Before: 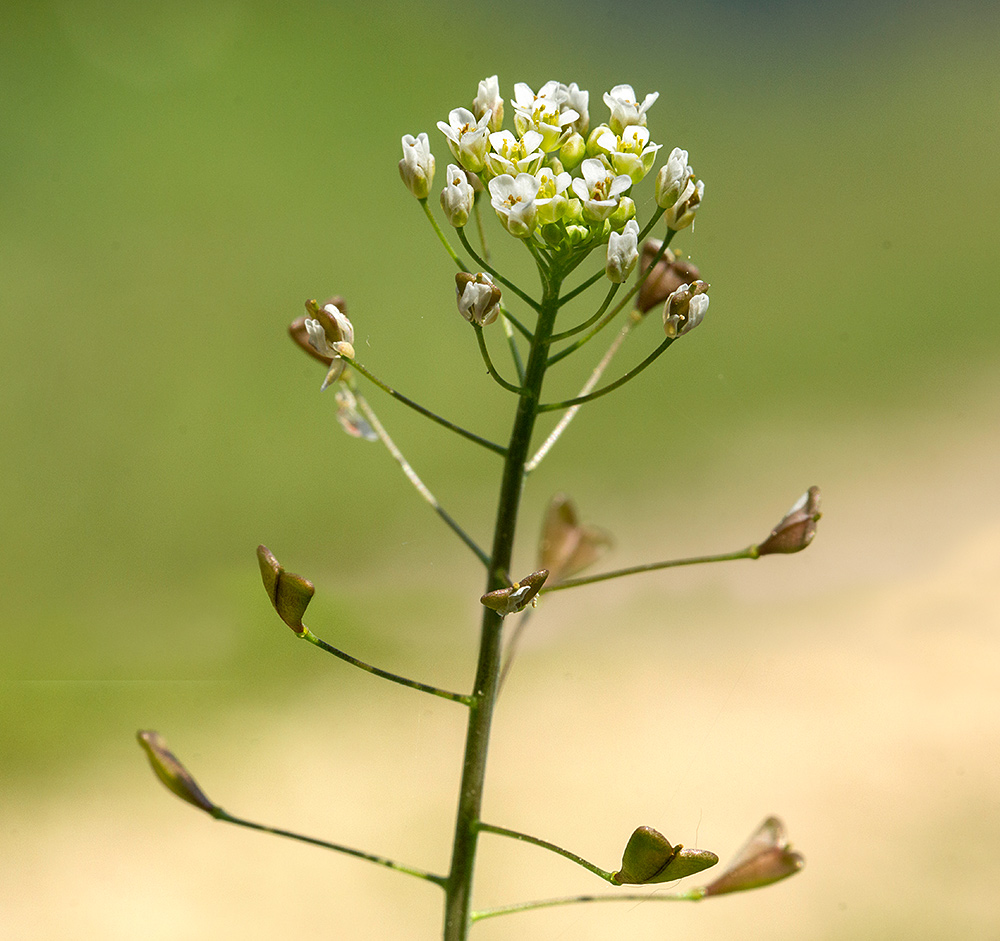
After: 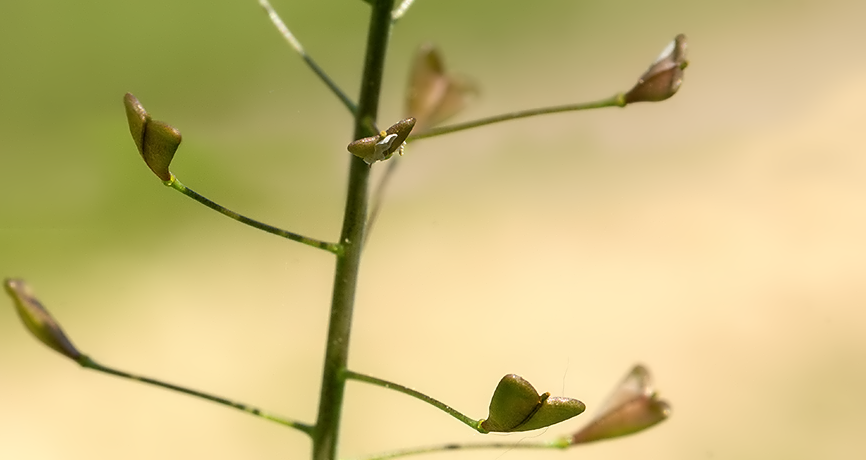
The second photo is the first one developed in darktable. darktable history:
contrast equalizer: octaves 7, y [[0.5 ×6], [0.5 ×6], [0.5 ×6], [0, 0.033, 0.067, 0.1, 0.133, 0.167], [0, 0.05, 0.1, 0.15, 0.2, 0.25]]
crop and rotate: left 13.306%, top 48.129%, bottom 2.928%
